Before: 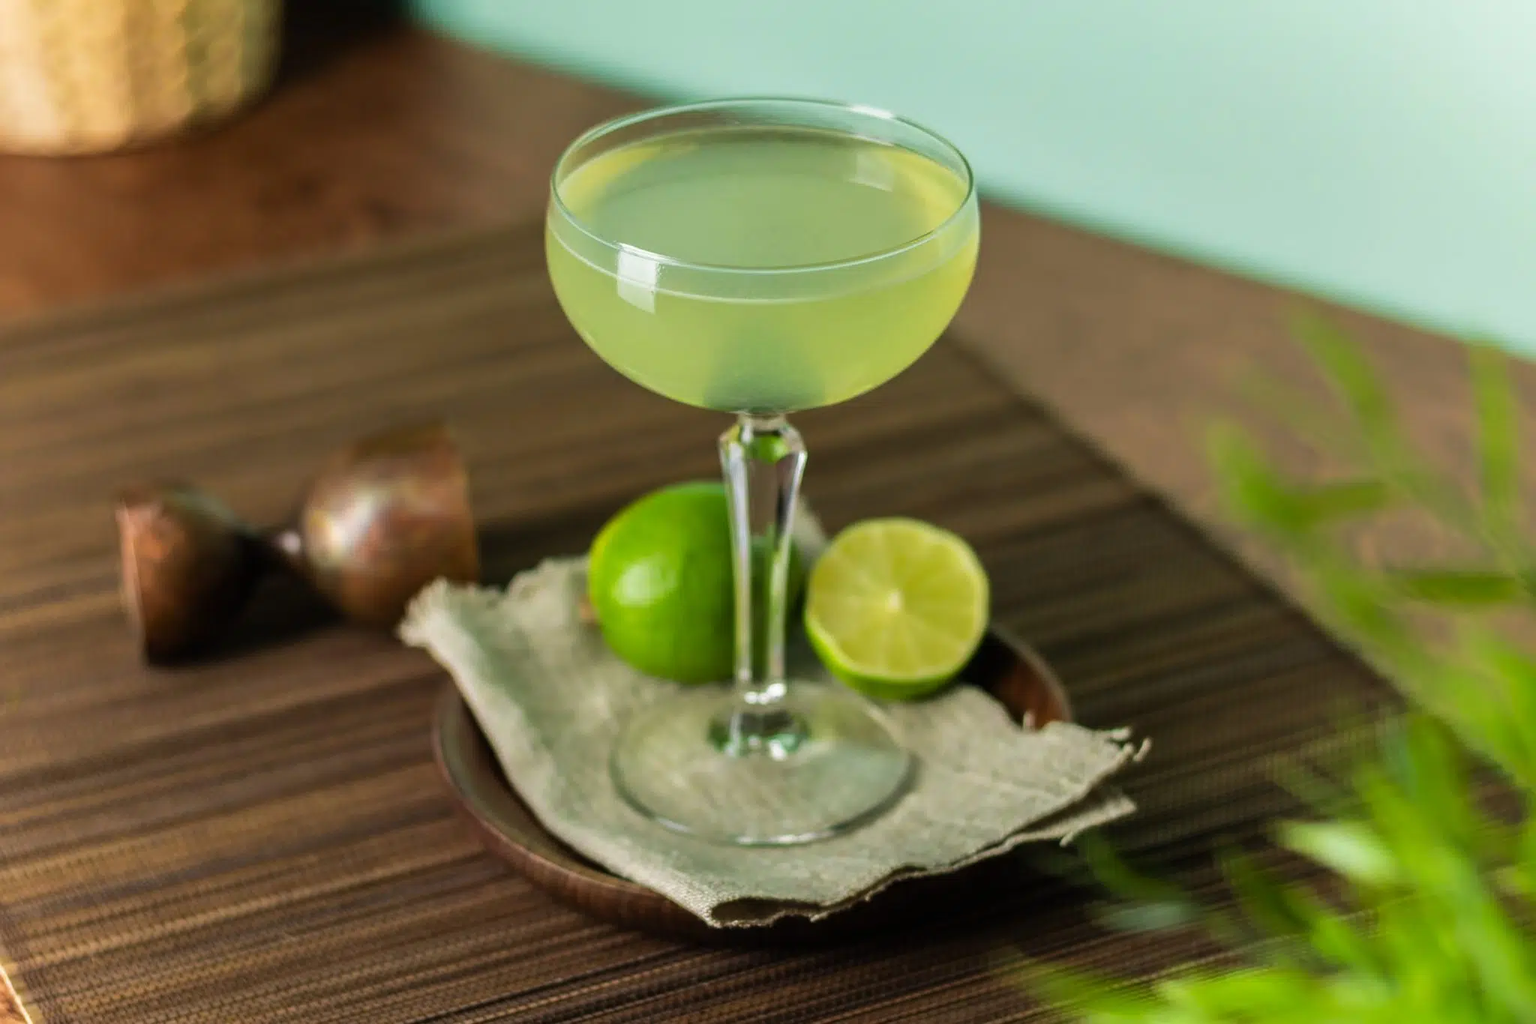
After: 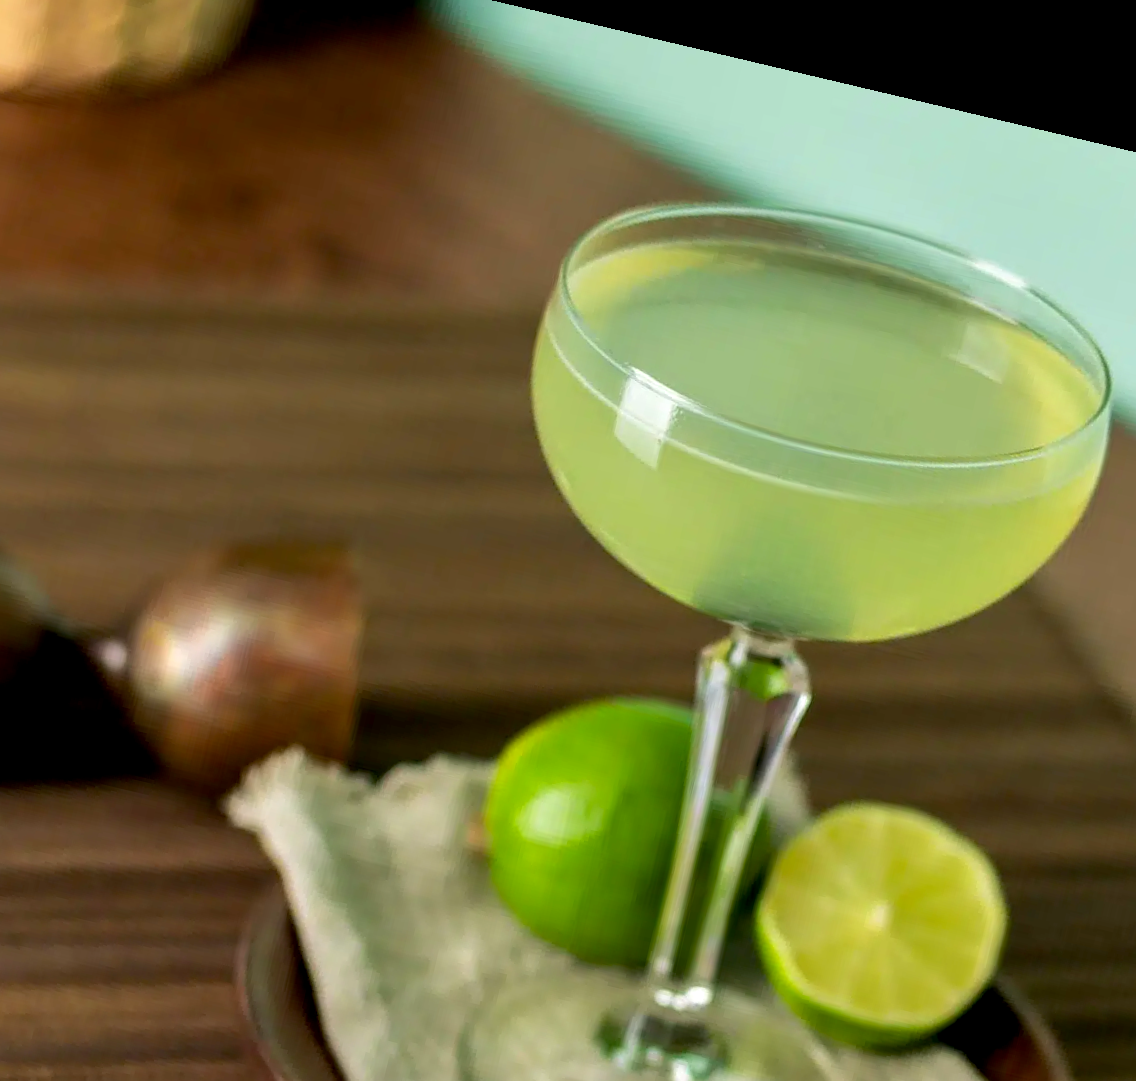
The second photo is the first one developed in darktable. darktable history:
crop: left 17.835%, top 7.675%, right 32.881%, bottom 32.213%
exposure: black level correction 0.007, exposure 0.159 EV, compensate highlight preservation false
rotate and perspective: rotation 13.27°, automatic cropping off
